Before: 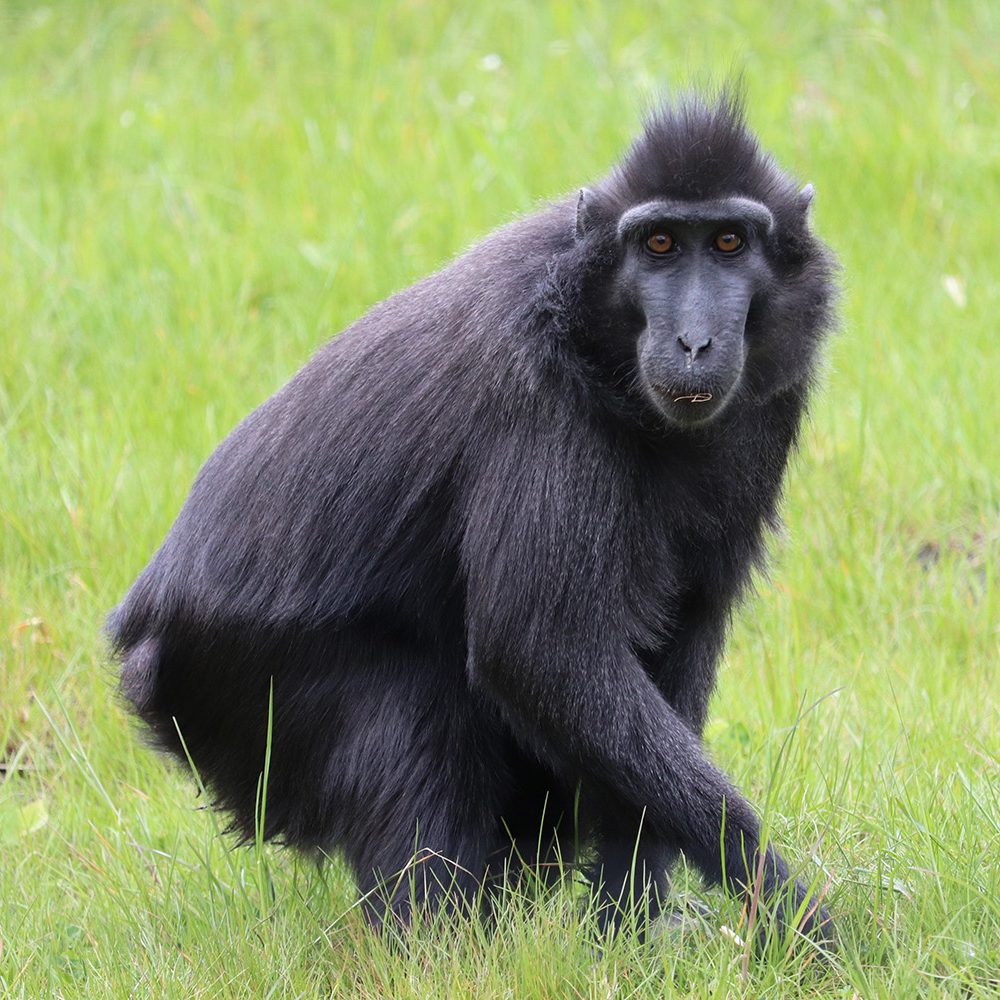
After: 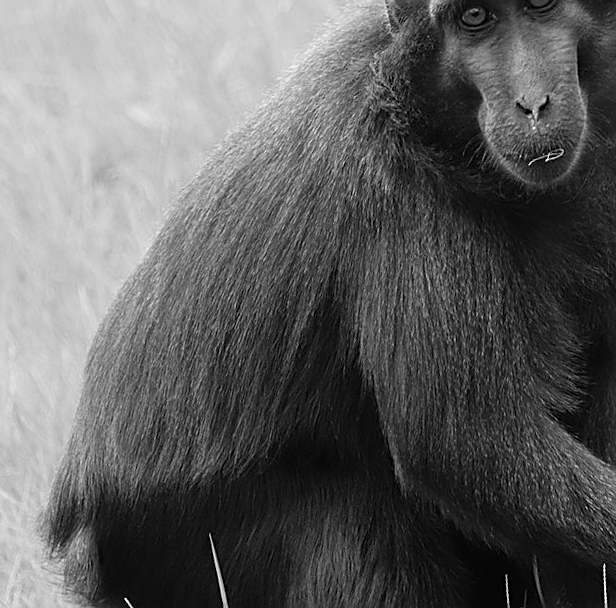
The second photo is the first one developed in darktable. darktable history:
sharpen: on, module defaults
crop: left 10.644%, right 26.528%
rotate and perspective: rotation -14.8°, crop left 0.1, crop right 0.903, crop top 0.25, crop bottom 0.748
white balance: red 0.967, blue 1.049
monochrome: on, module defaults
